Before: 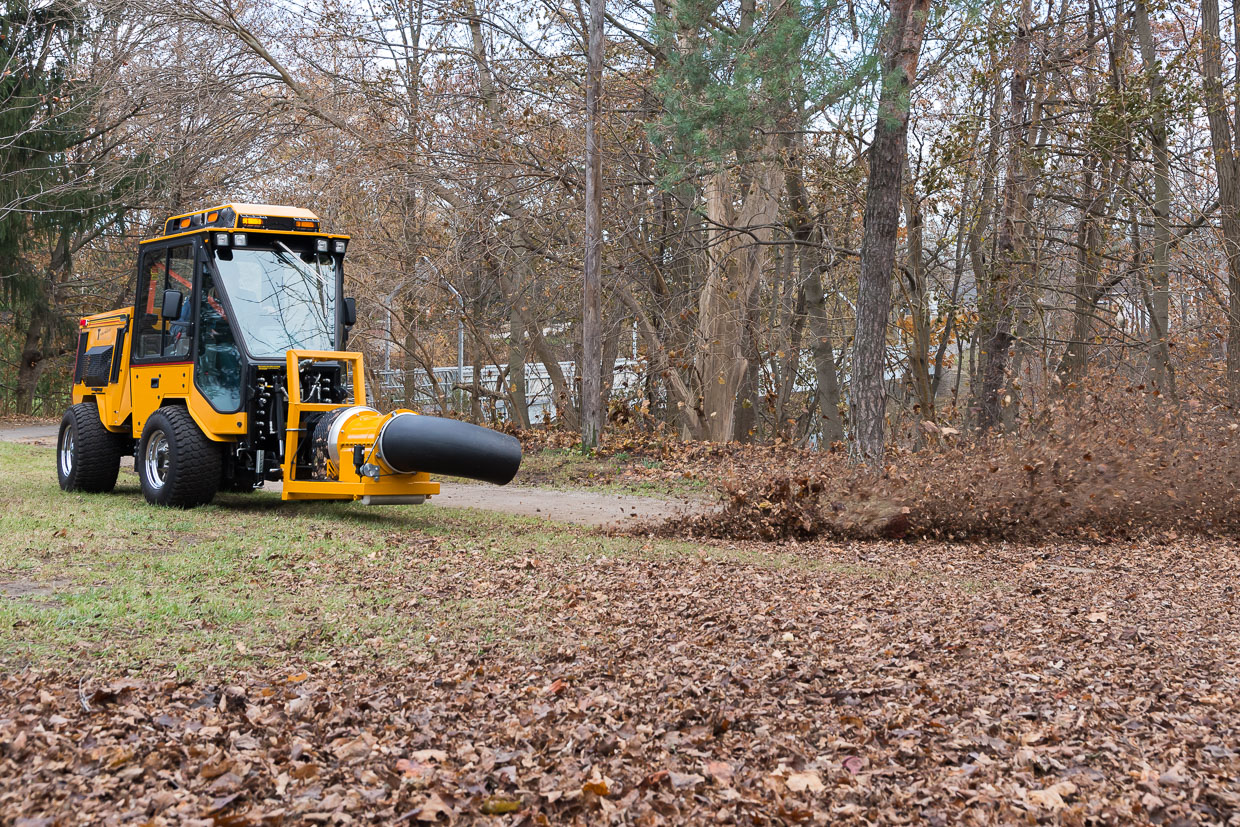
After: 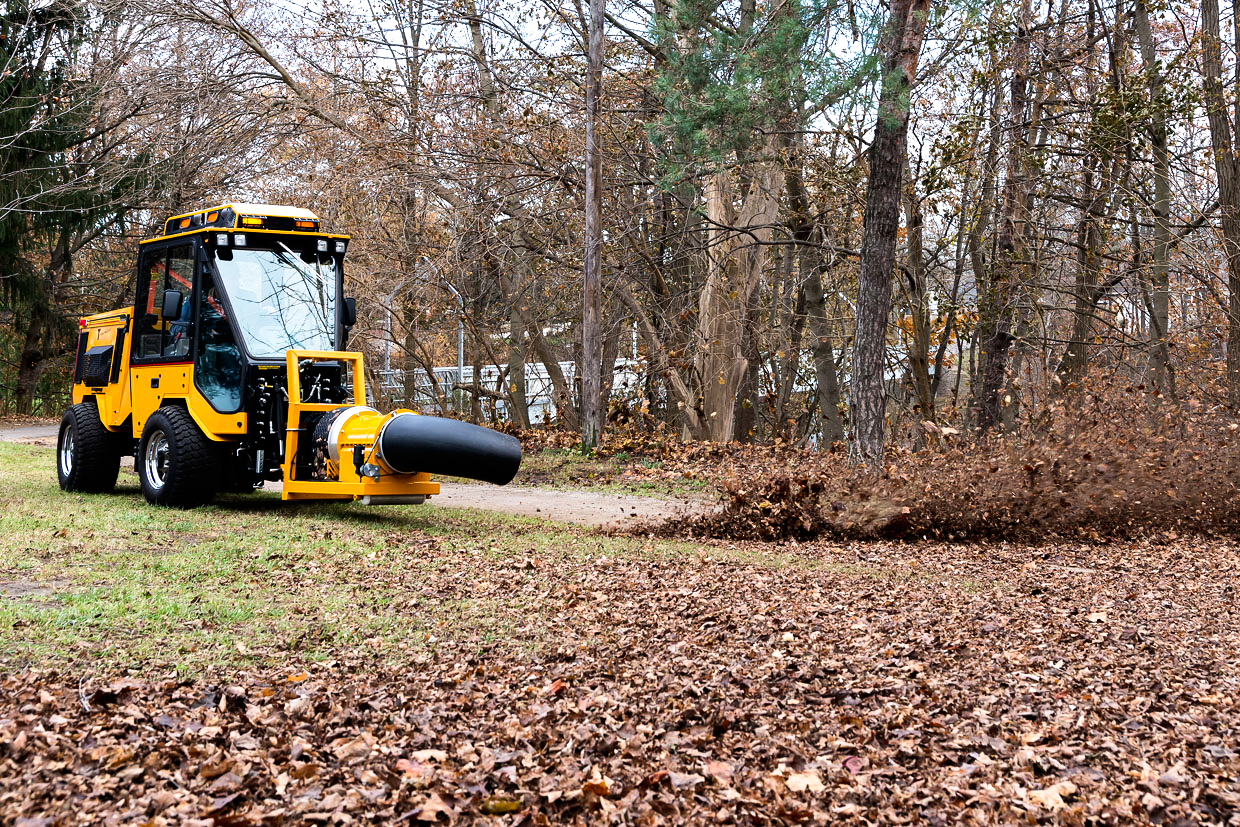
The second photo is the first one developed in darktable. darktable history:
tone curve: curves: ch0 [(0, 0) (0.003, 0) (0.011, 0.001) (0.025, 0.003) (0.044, 0.006) (0.069, 0.009) (0.1, 0.013) (0.136, 0.032) (0.177, 0.067) (0.224, 0.121) (0.277, 0.185) (0.335, 0.255) (0.399, 0.333) (0.468, 0.417) (0.543, 0.508) (0.623, 0.606) (0.709, 0.71) (0.801, 0.819) (0.898, 0.926) (1, 1)], preserve colors none
tone equalizer: -8 EV -0.417 EV, -7 EV -0.389 EV, -6 EV -0.333 EV, -5 EV -0.222 EV, -3 EV 0.222 EV, -2 EV 0.333 EV, -1 EV 0.389 EV, +0 EV 0.417 EV, edges refinement/feathering 500, mask exposure compensation -1.57 EV, preserve details no
